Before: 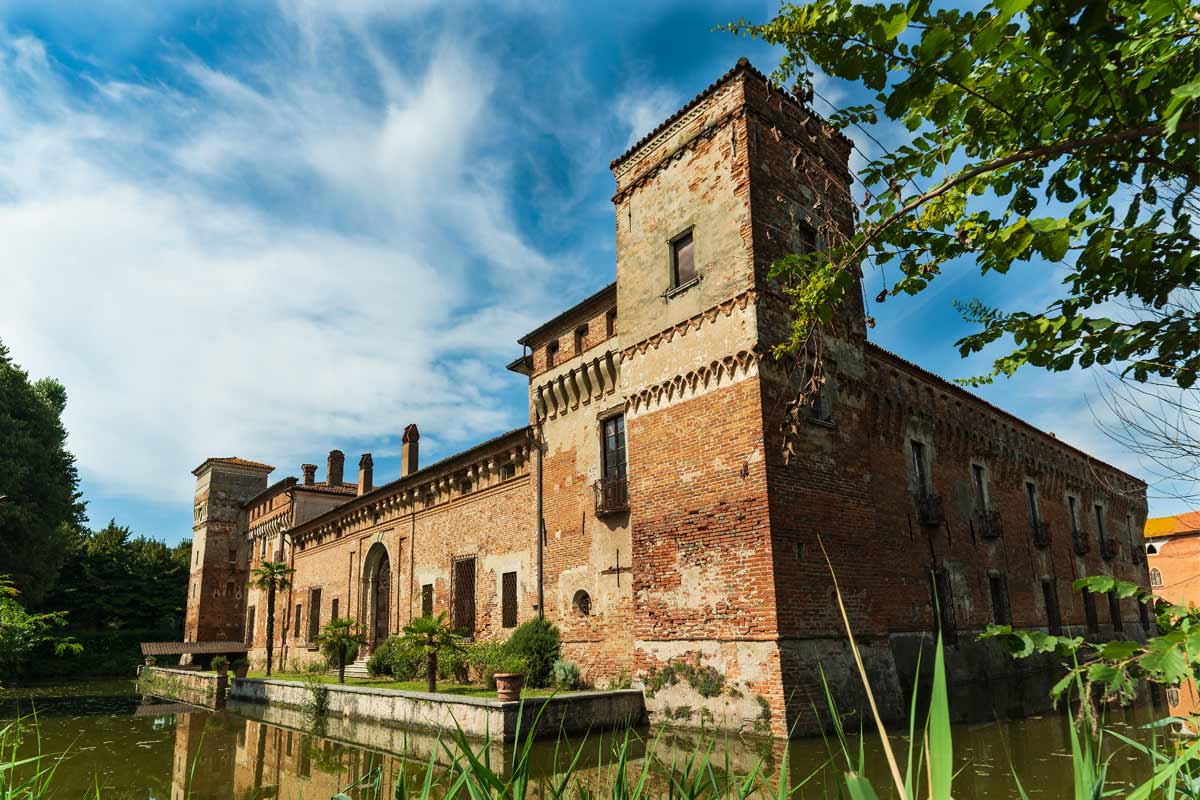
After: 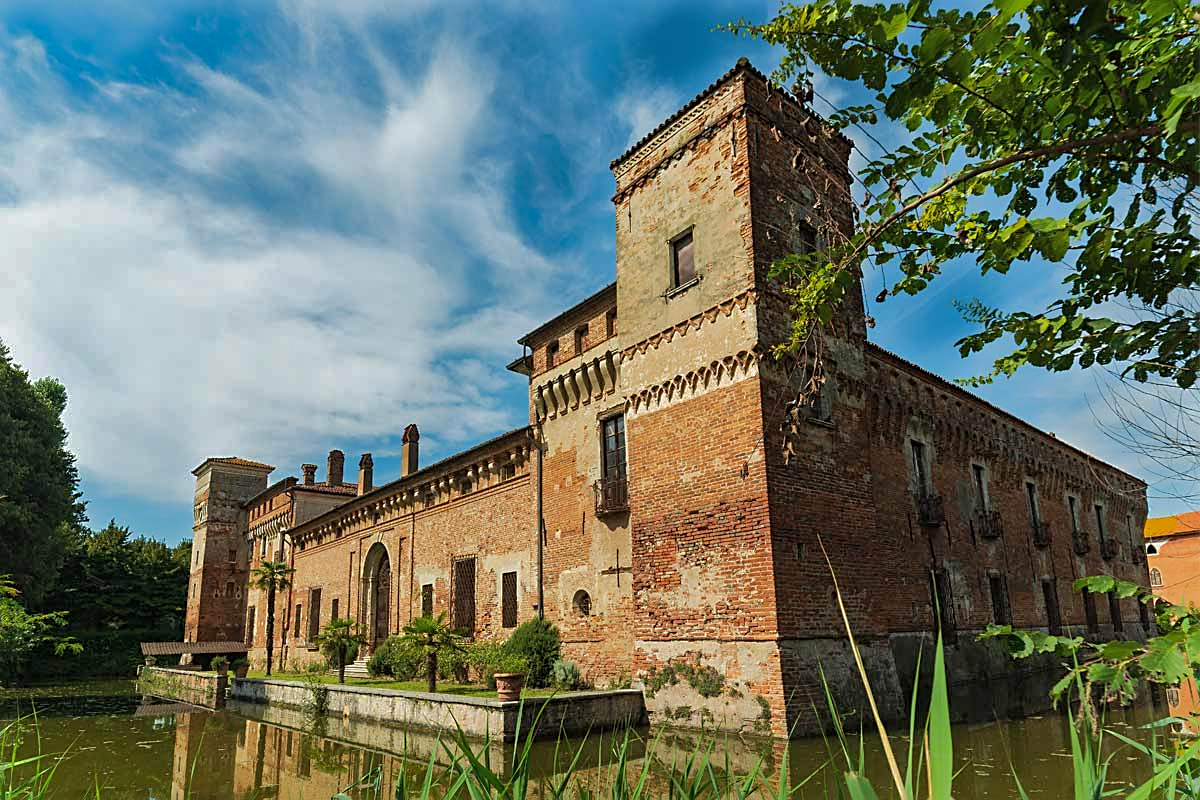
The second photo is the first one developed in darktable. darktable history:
sharpen: on, module defaults
shadows and highlights: shadows 39.93, highlights -60.02
